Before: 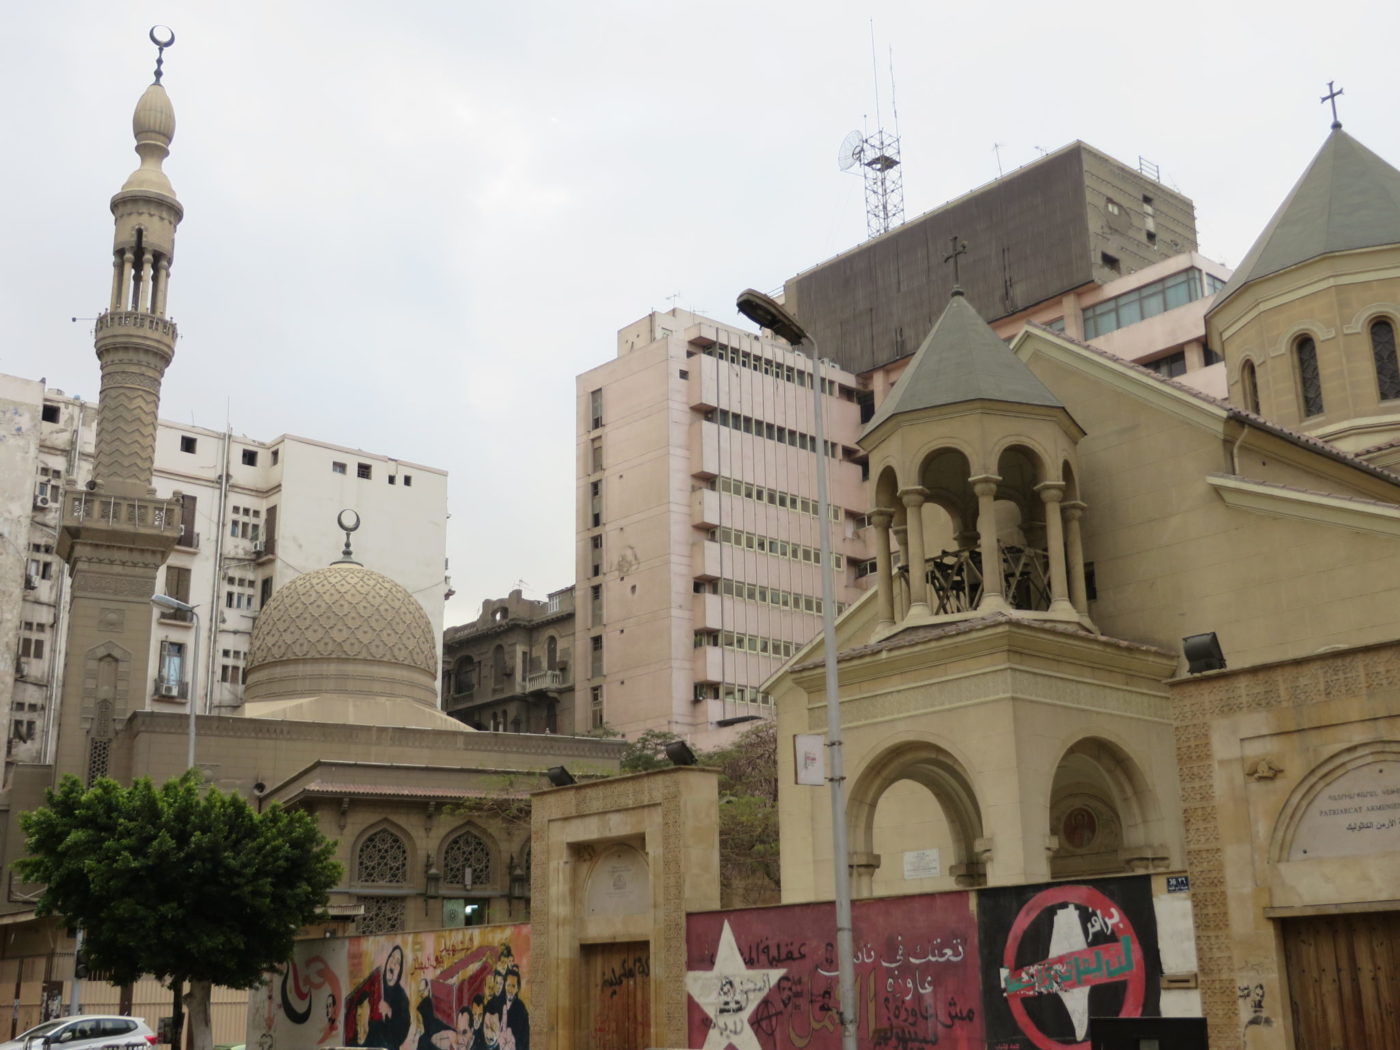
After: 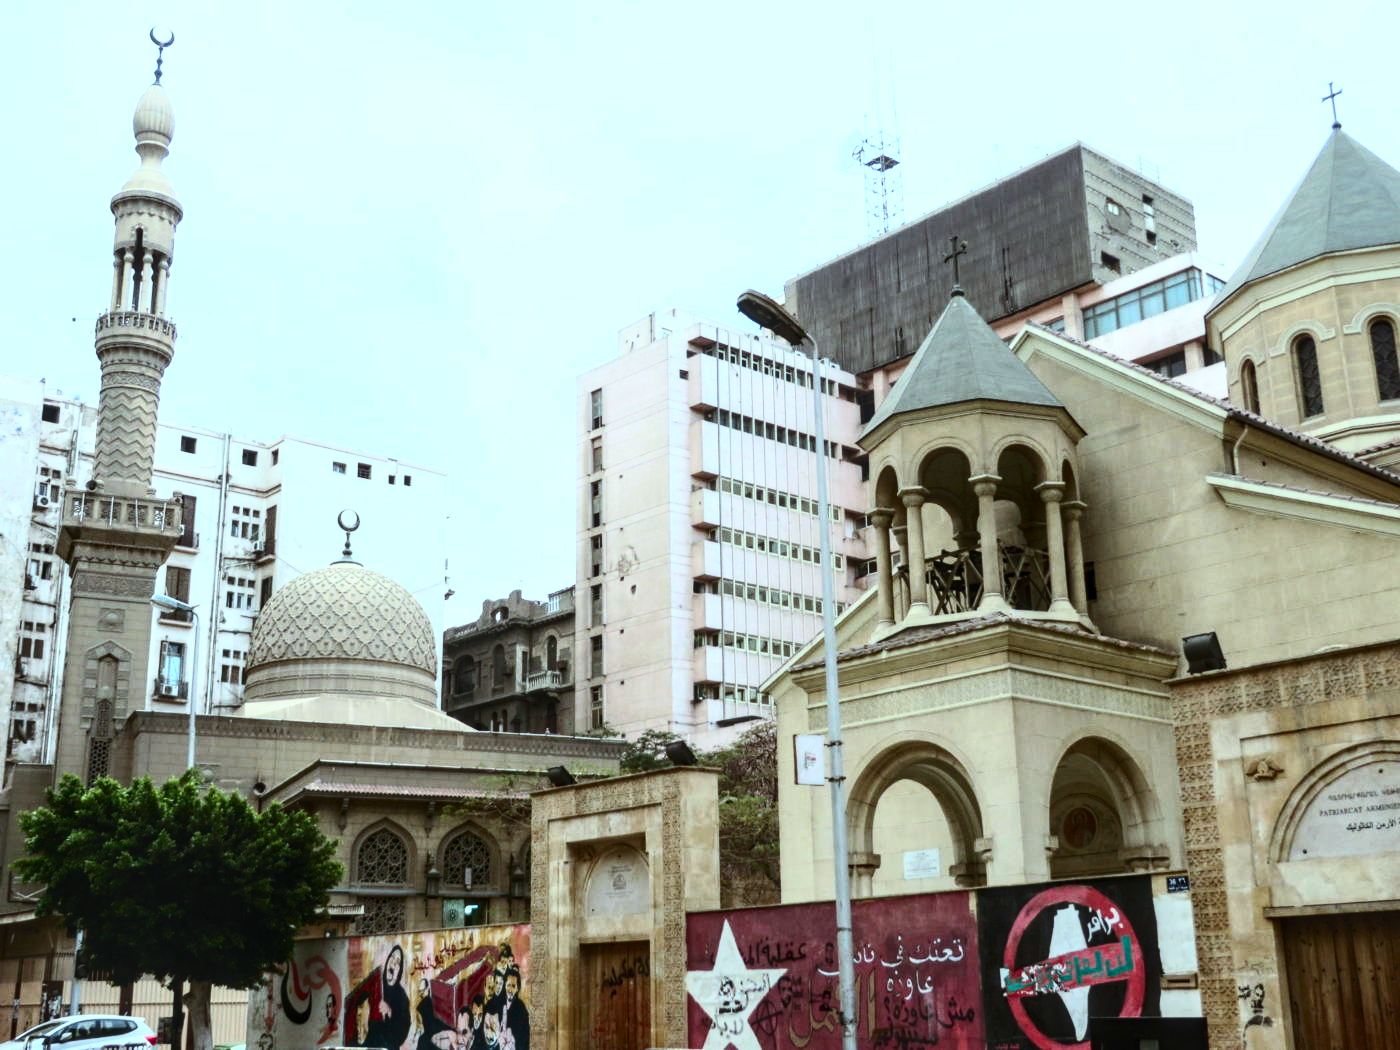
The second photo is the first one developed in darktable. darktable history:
color balance rgb: perceptual saturation grading › global saturation 0.677%, perceptual brilliance grading › global brilliance 18.262%, global vibrance 6.678%, contrast 13.216%, saturation formula JzAzBz (2021)
color correction: highlights a* -10.5, highlights b* -18.77
contrast brightness saturation: contrast 0.398, brightness 0.108, saturation 0.206
local contrast: on, module defaults
